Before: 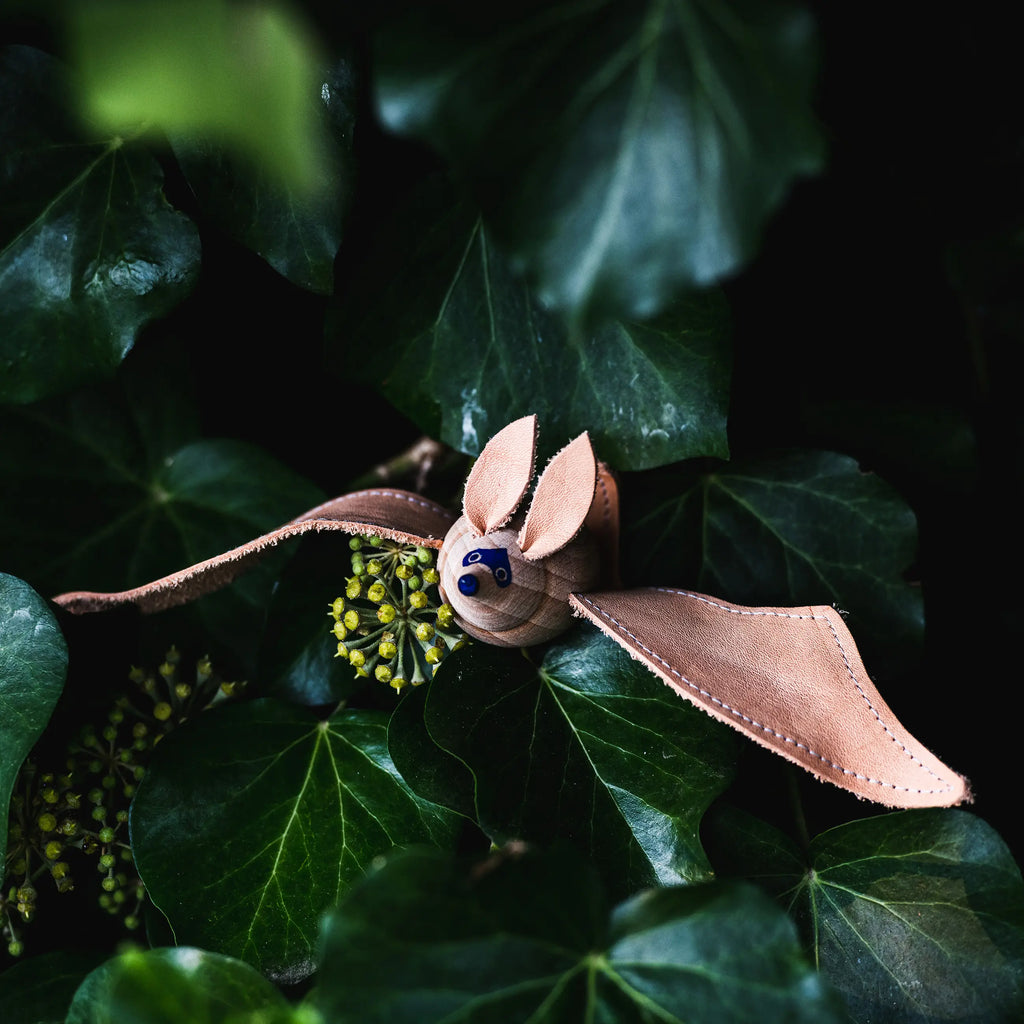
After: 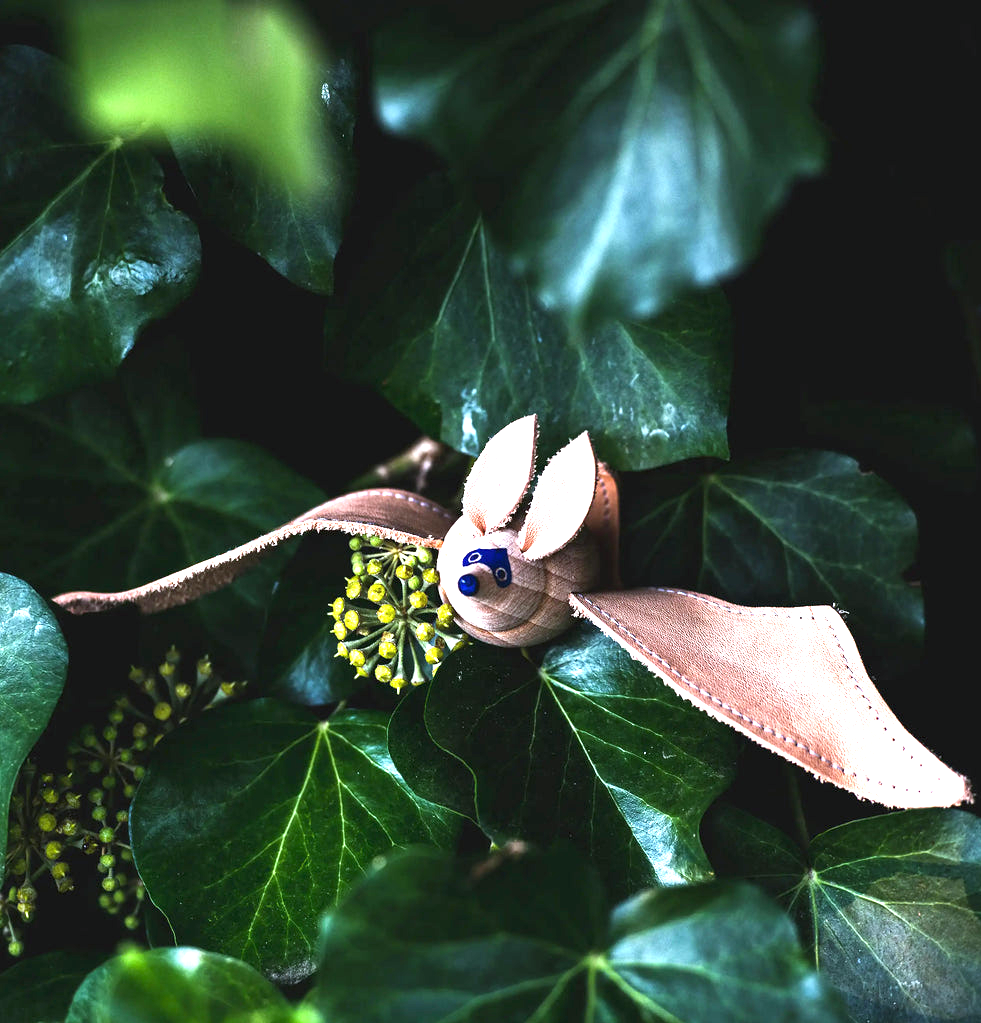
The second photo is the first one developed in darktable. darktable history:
exposure: black level correction 0, exposure 1.5 EV, compensate exposure bias true, compensate highlight preservation false
crop: right 4.126%, bottom 0.031%
white balance: red 0.967, blue 1.049
